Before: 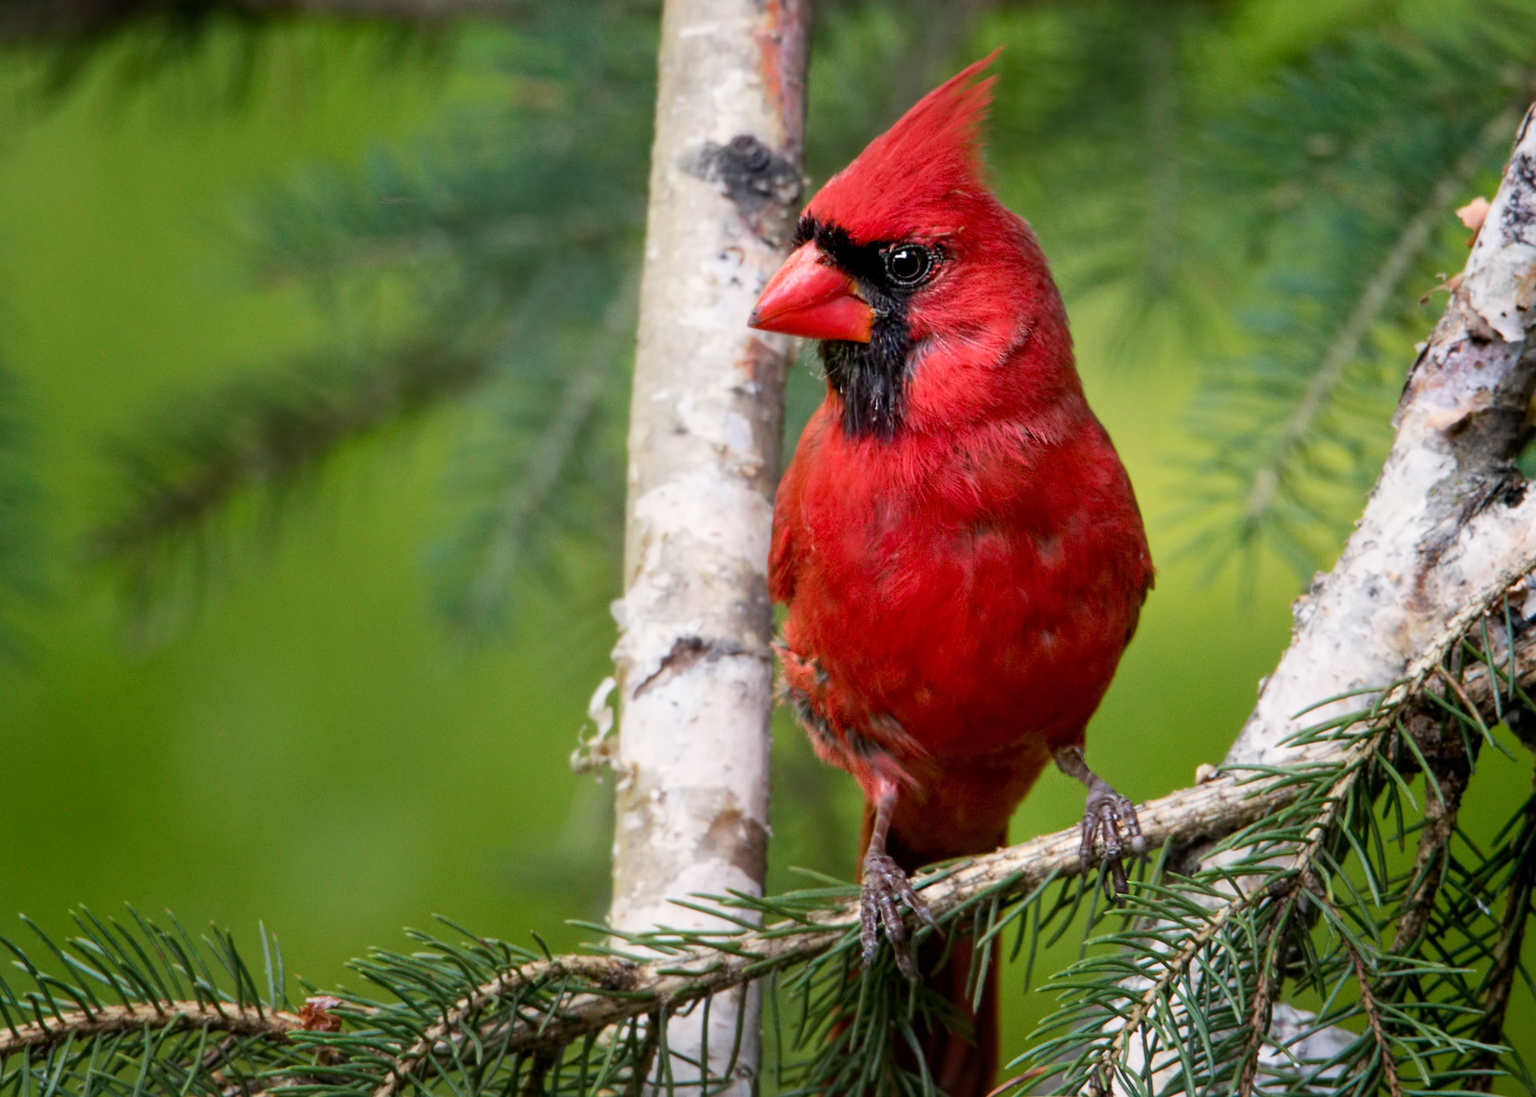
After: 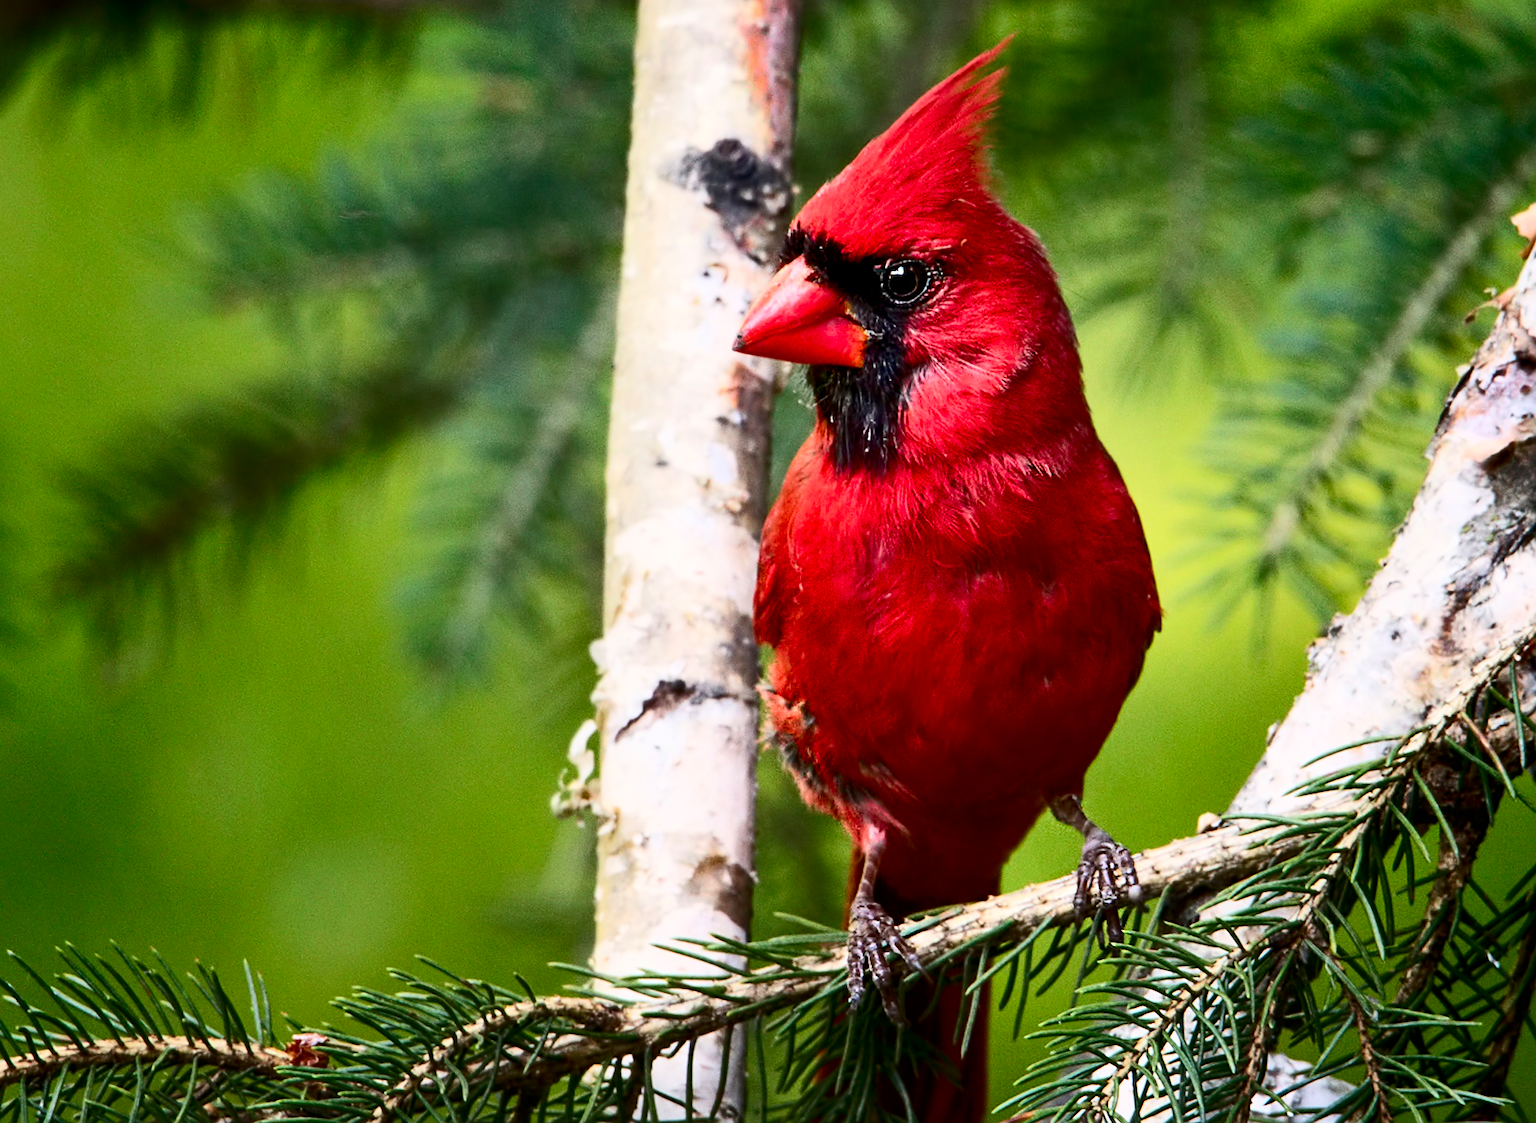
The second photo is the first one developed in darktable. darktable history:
contrast brightness saturation: contrast 0.4, brightness 0.05, saturation 0.25
shadows and highlights: radius 108.52, shadows 23.73, highlights -59.32, low approximation 0.01, soften with gaussian
rotate and perspective: rotation 0.074°, lens shift (vertical) 0.096, lens shift (horizontal) -0.041, crop left 0.043, crop right 0.952, crop top 0.024, crop bottom 0.979
sharpen: on, module defaults
